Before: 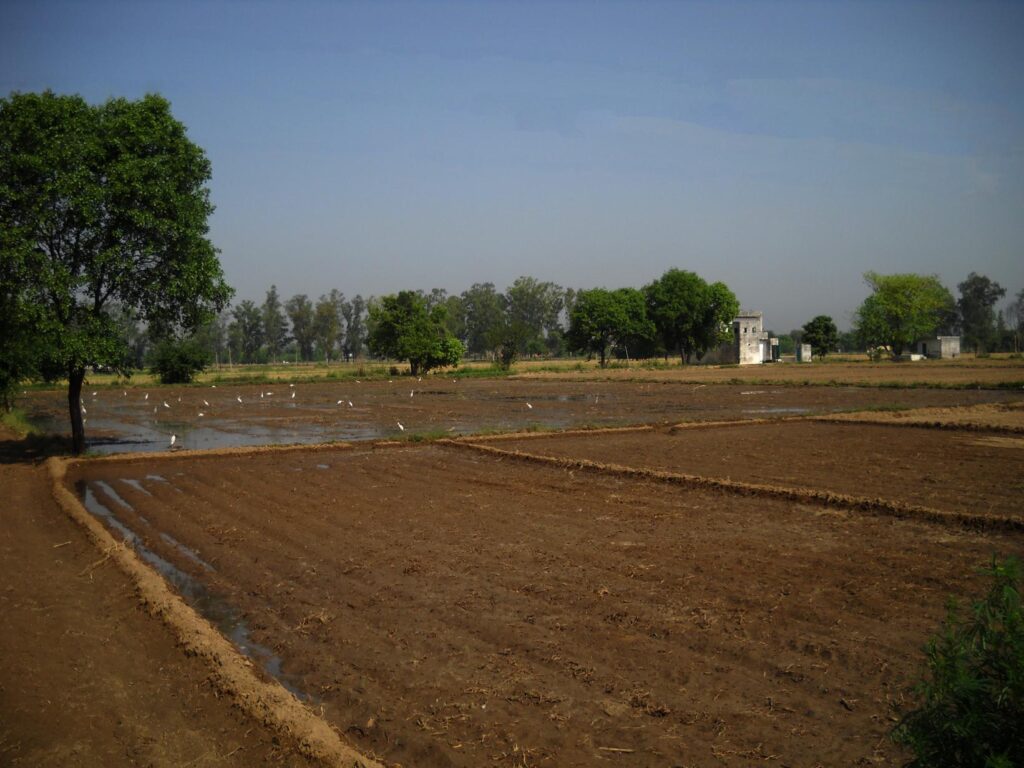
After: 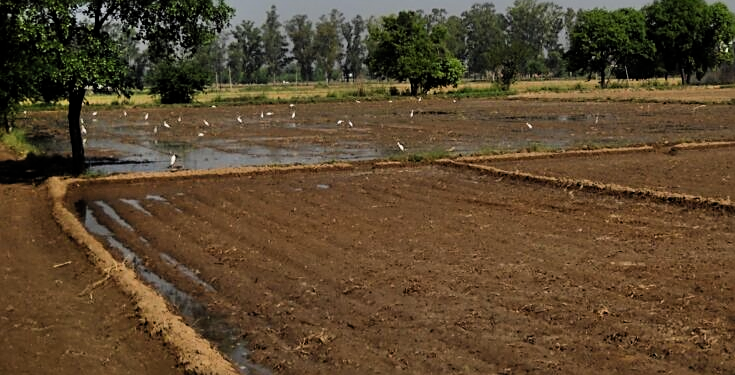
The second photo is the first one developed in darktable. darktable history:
crop: top 36.536%, right 28.13%, bottom 14.562%
filmic rgb: middle gray luminance 9.37%, black relative exposure -10.53 EV, white relative exposure 3.44 EV, target black luminance 0%, hardness 5.99, latitude 59.63%, contrast 1.088, highlights saturation mix 3.52%, shadows ↔ highlights balance 29.48%
sharpen: on, module defaults
shadows and highlights: low approximation 0.01, soften with gaussian
